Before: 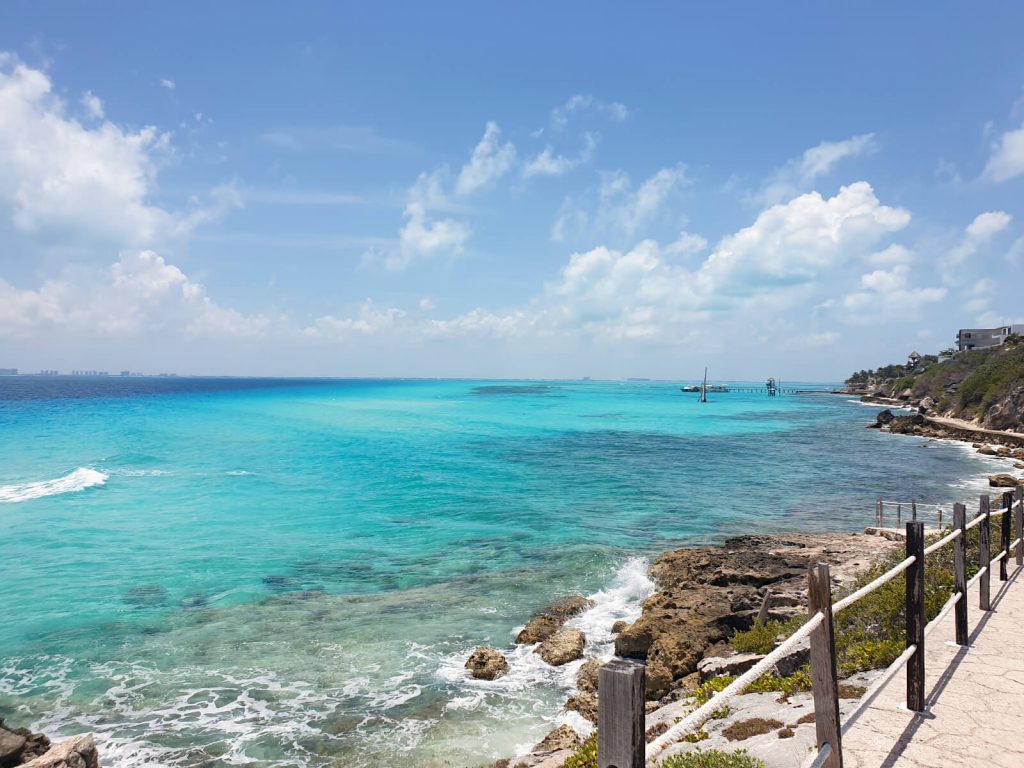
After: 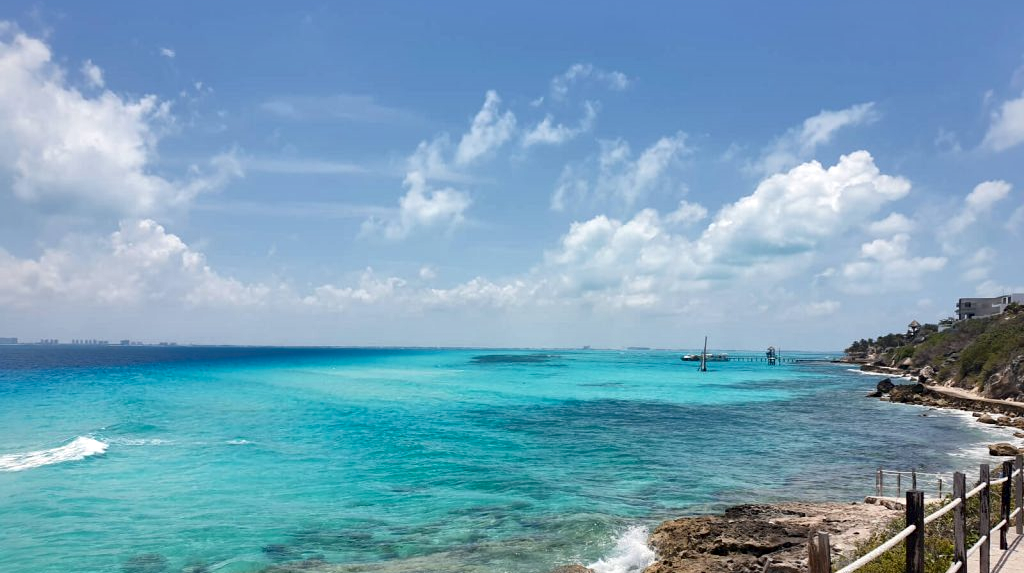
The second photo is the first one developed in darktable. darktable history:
crop: top 4.092%, bottom 21.249%
shadows and highlights: shadows -20.56, white point adjustment -2.14, highlights -35
levels: mode automatic, levels [0.016, 0.5, 0.996]
local contrast: mode bilateral grid, contrast 25, coarseness 59, detail 151%, midtone range 0.2
